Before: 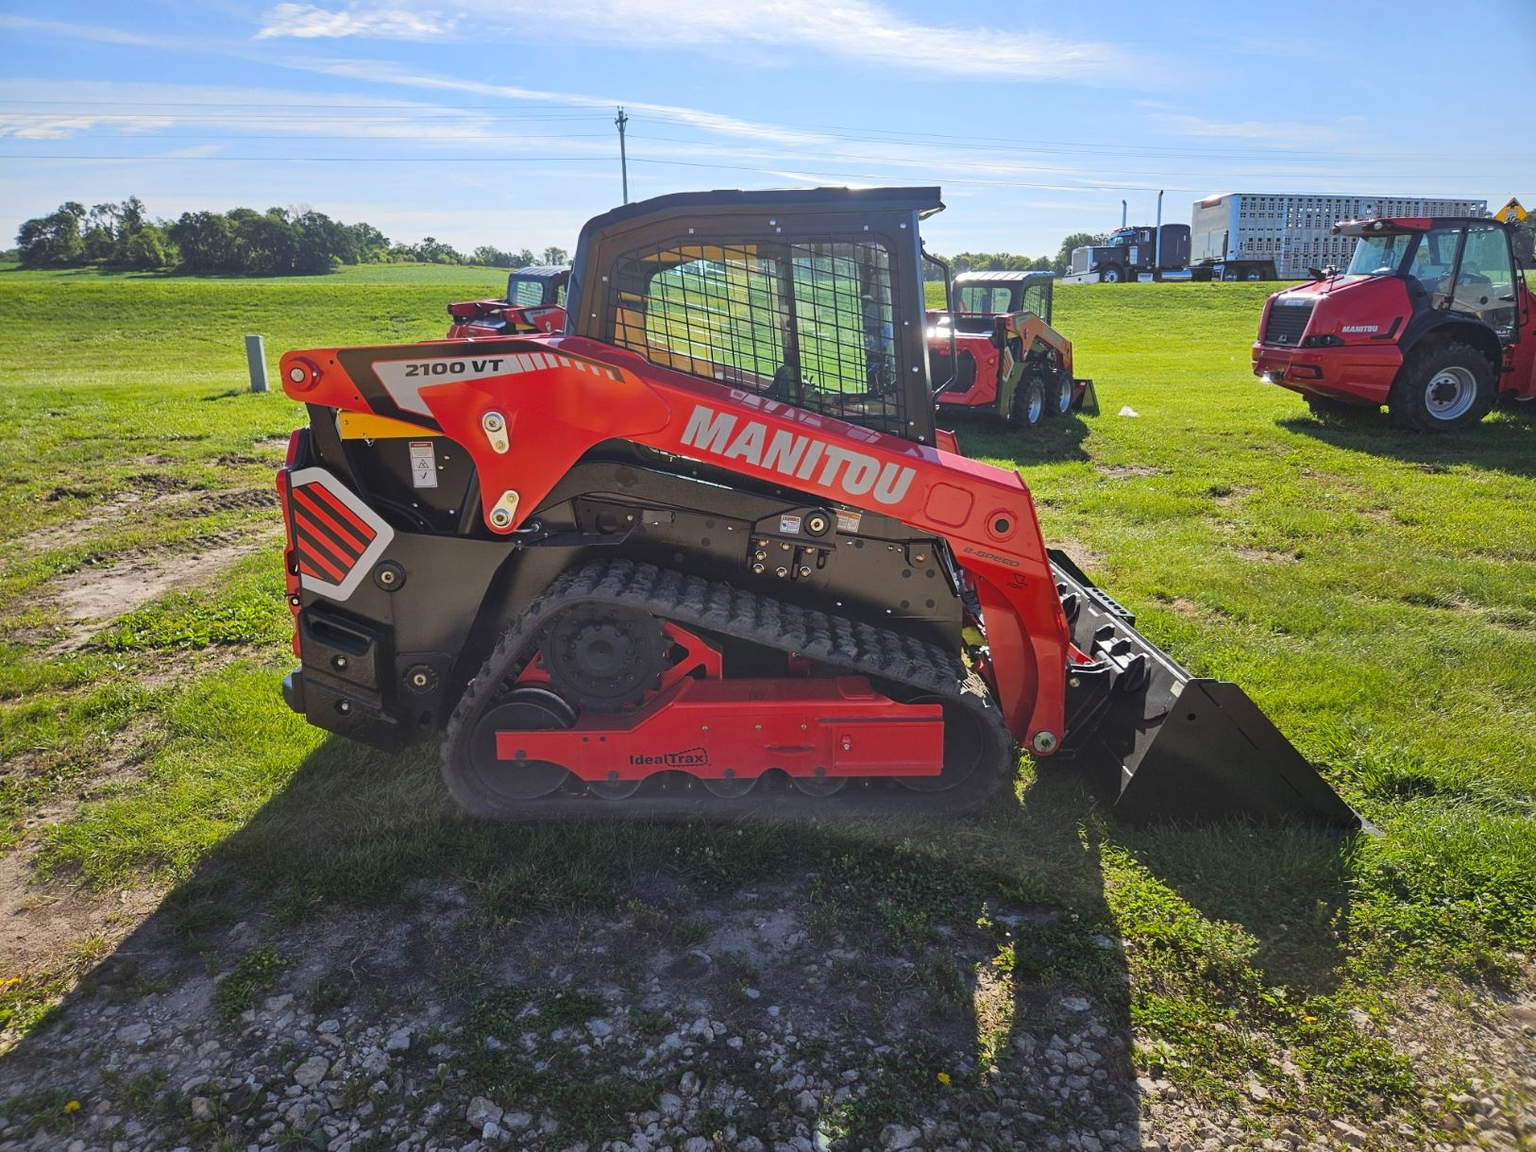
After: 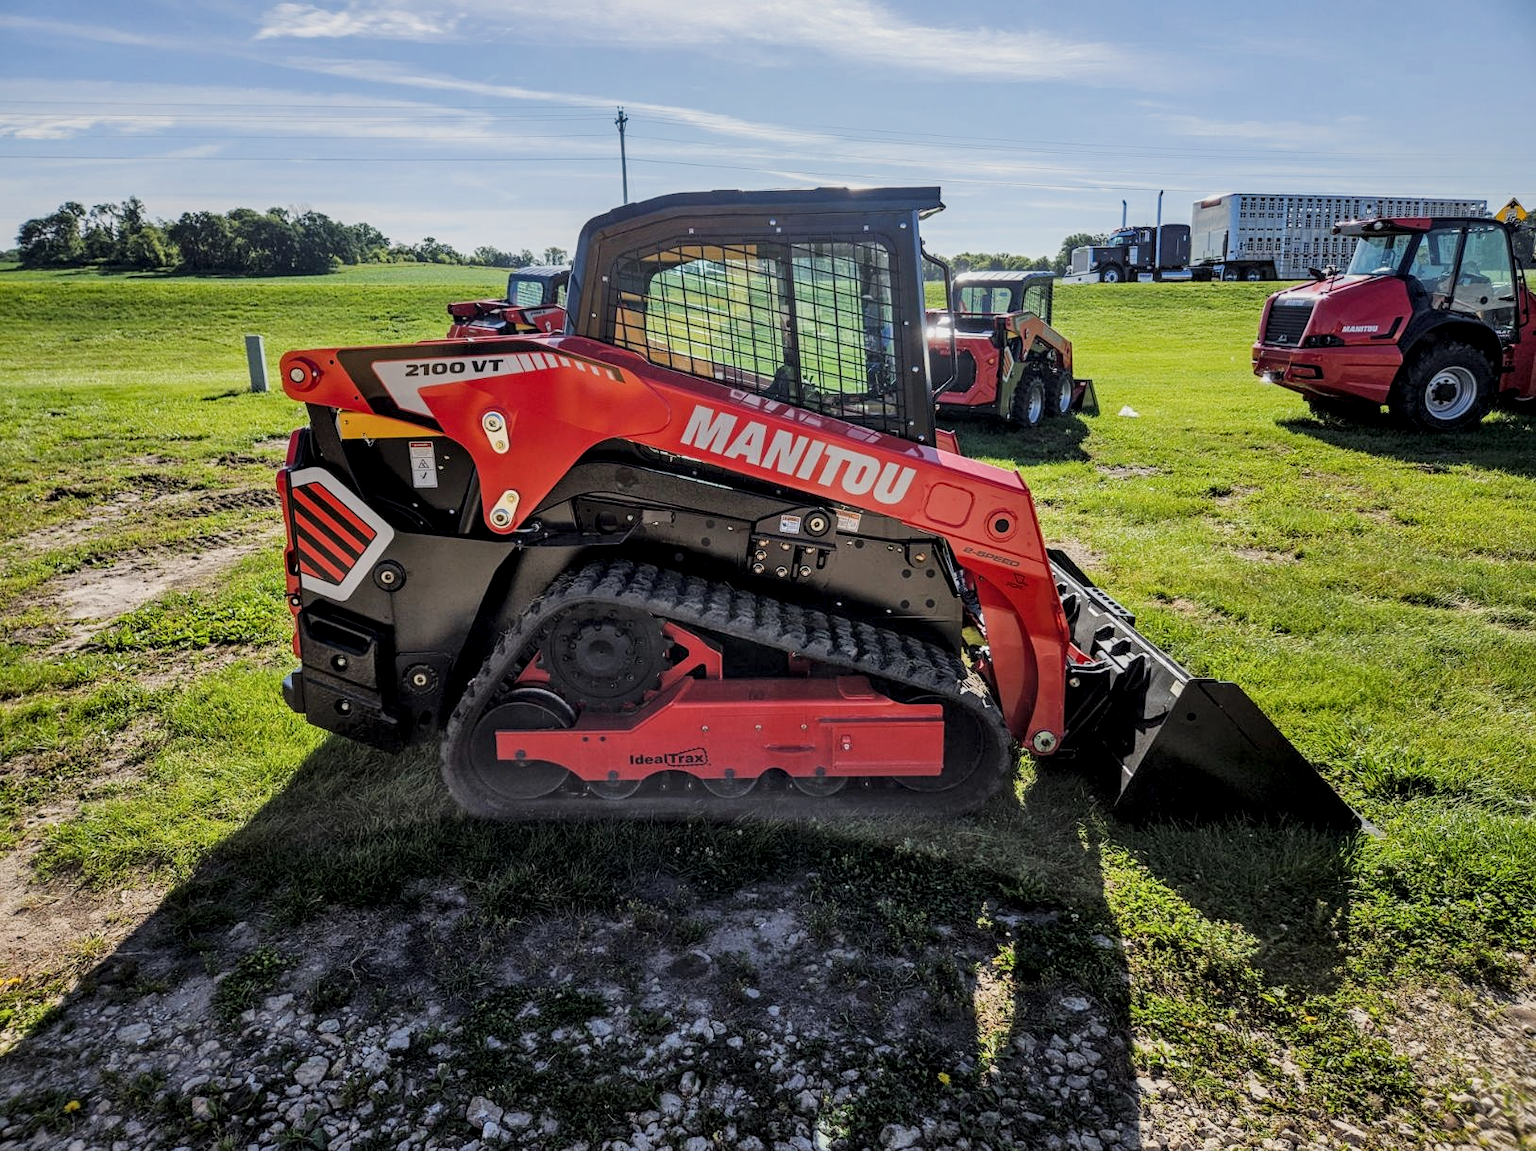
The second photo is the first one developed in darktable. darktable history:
filmic rgb: black relative exposure -6.91 EV, white relative exposure 5.59 EV, hardness 2.85
local contrast: highlights 77%, shadows 56%, detail 173%, midtone range 0.429
exposure: compensate highlight preservation false
